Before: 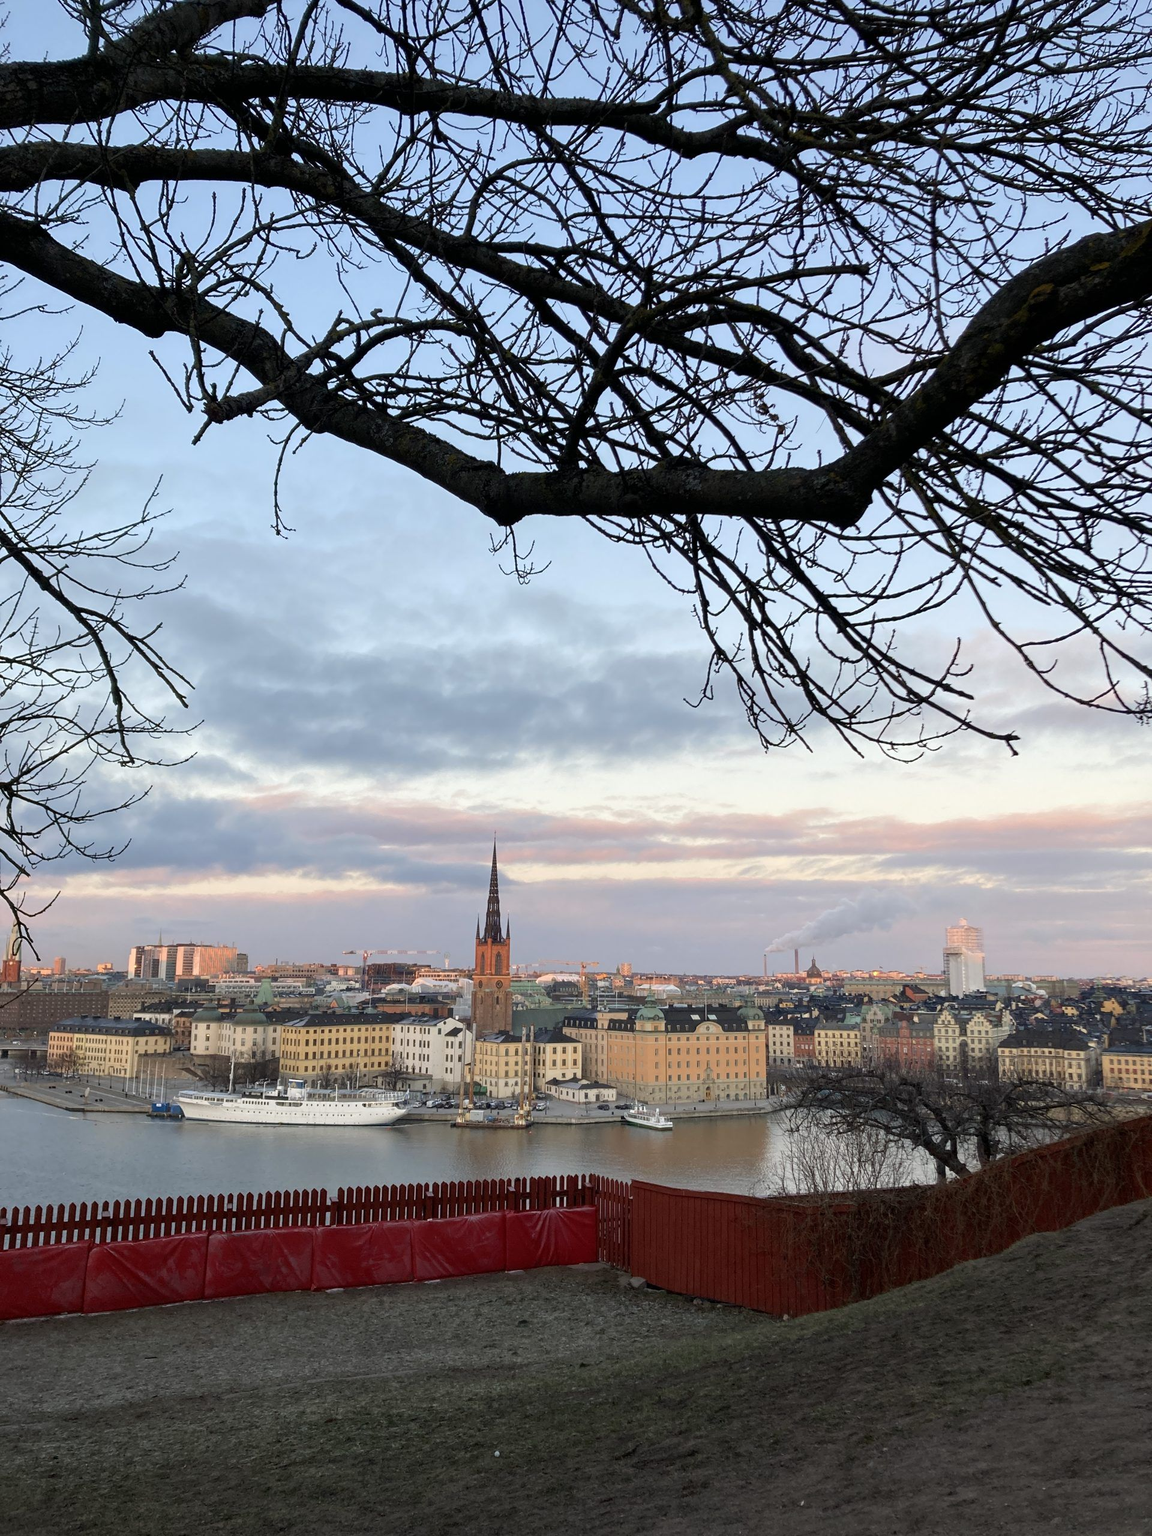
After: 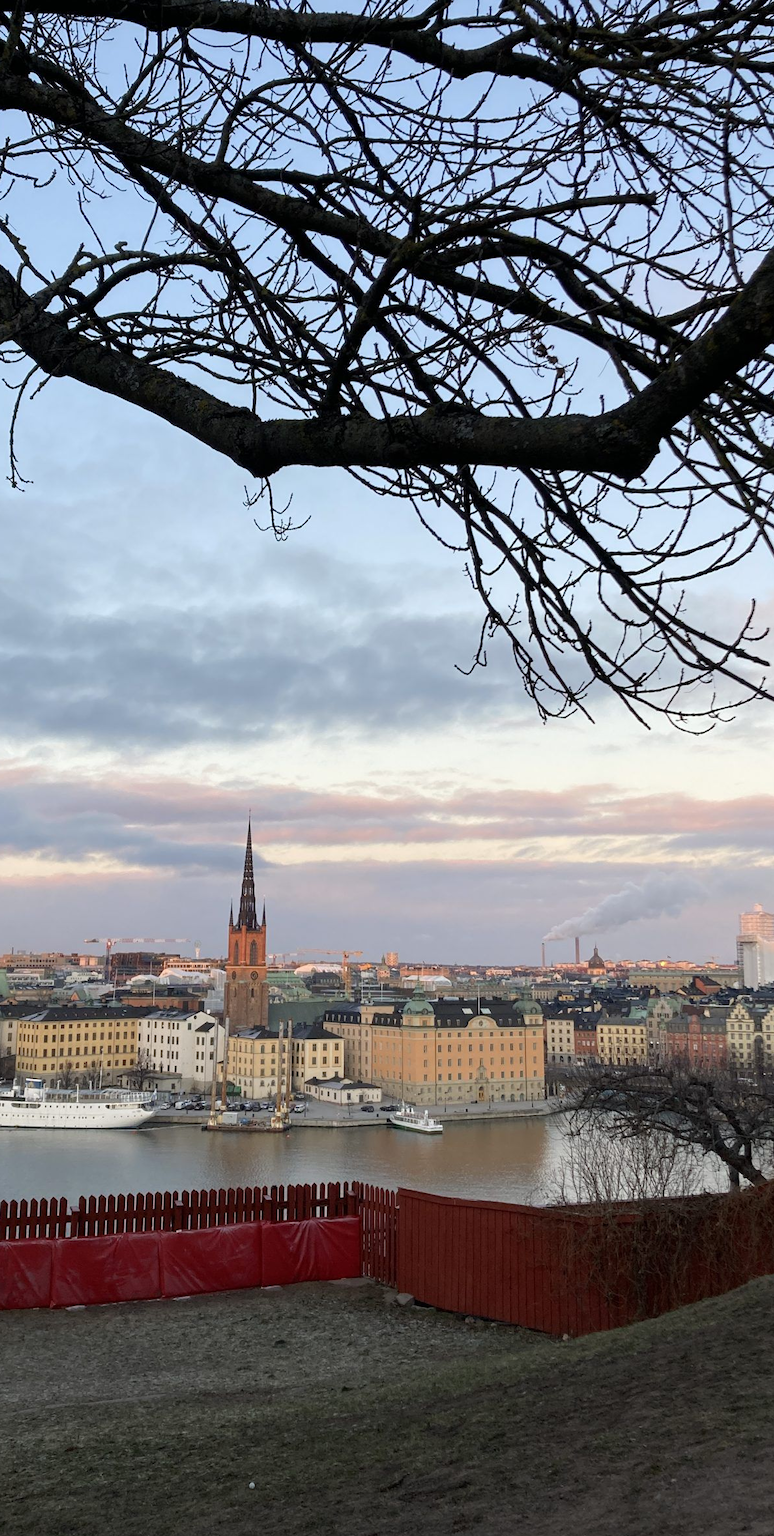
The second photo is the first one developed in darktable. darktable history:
crop and rotate: left 23.028%, top 5.647%, right 14.995%, bottom 2.275%
